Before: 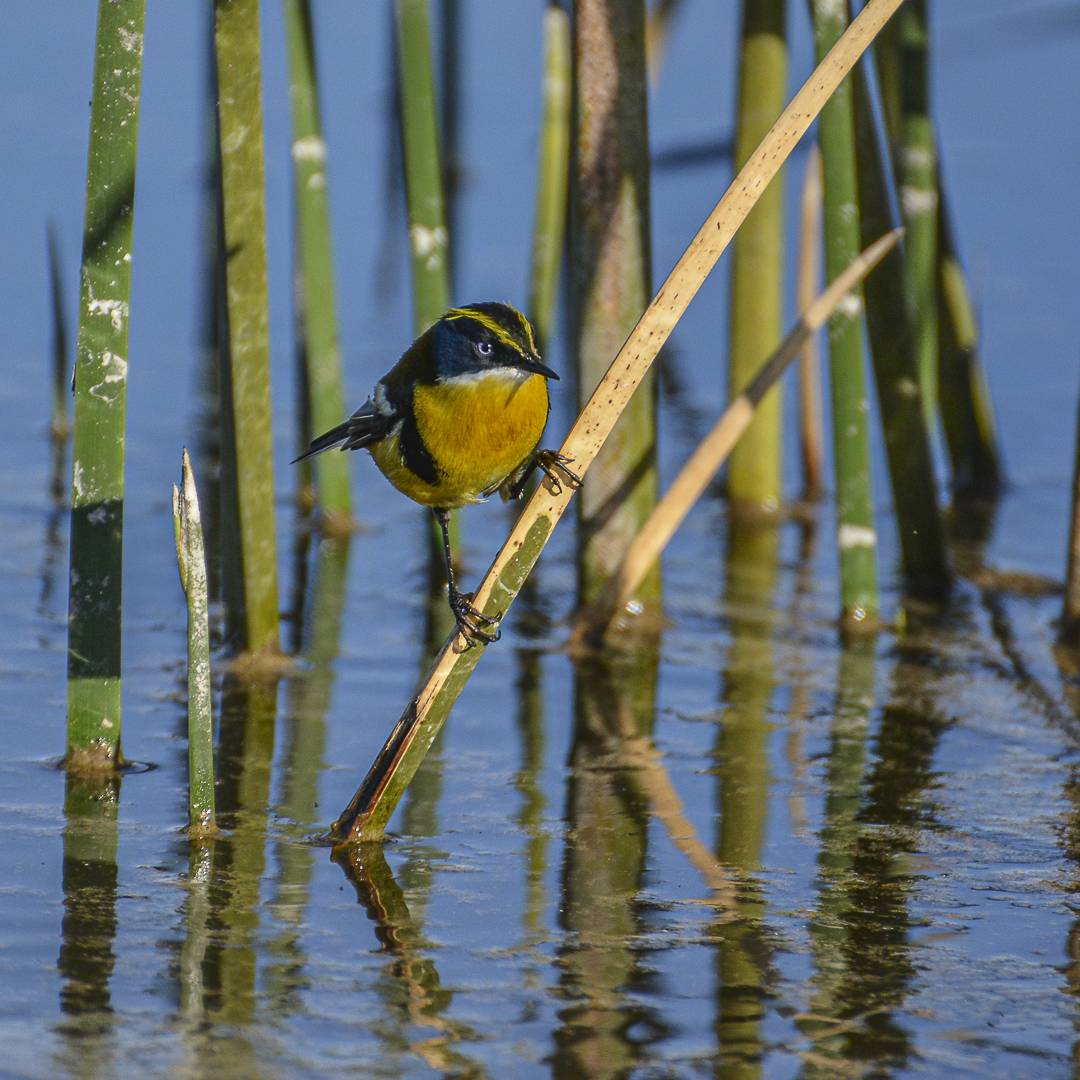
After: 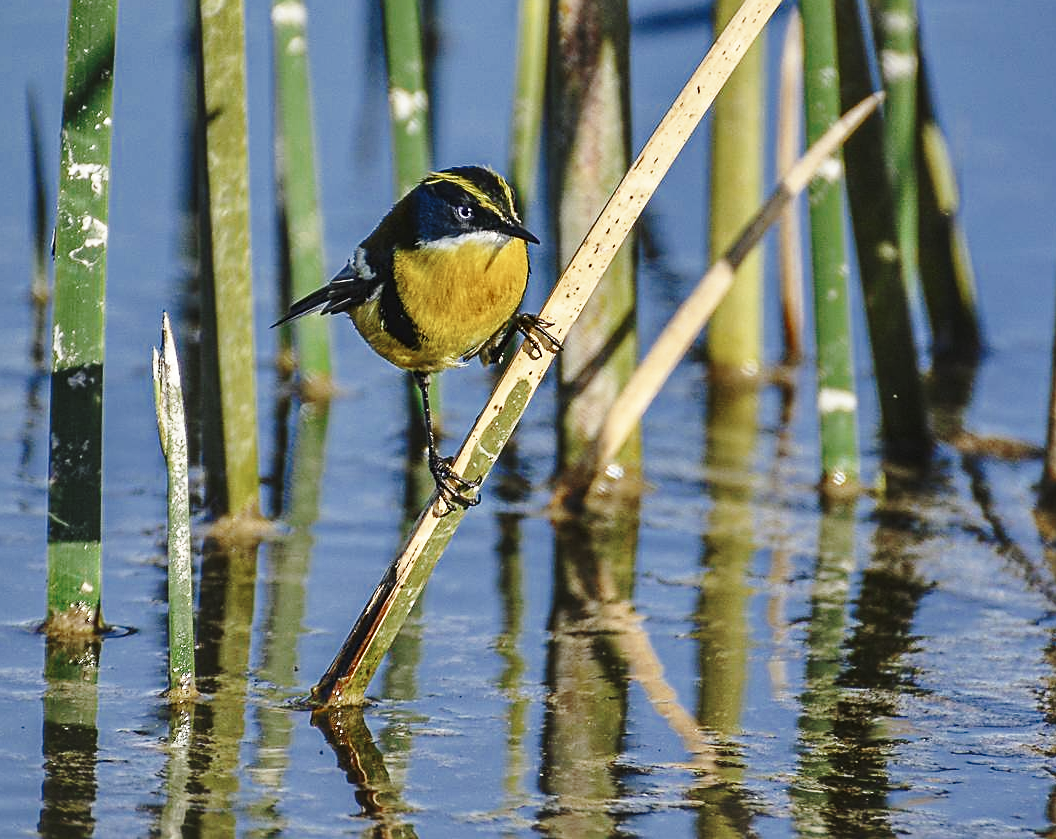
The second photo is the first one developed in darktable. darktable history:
color zones: curves: ch0 [(0, 0.5) (0.125, 0.4) (0.25, 0.5) (0.375, 0.4) (0.5, 0.4) (0.625, 0.35) (0.75, 0.35) (0.875, 0.5)]; ch1 [(0, 0.35) (0.125, 0.45) (0.25, 0.35) (0.375, 0.35) (0.5, 0.35) (0.625, 0.35) (0.75, 0.45) (0.875, 0.35)]; ch2 [(0, 0.6) (0.125, 0.5) (0.25, 0.5) (0.375, 0.6) (0.5, 0.6) (0.625, 0.5) (0.75, 0.5) (0.875, 0.5)]
crop and rotate: left 1.928%, top 12.661%, right 0.27%, bottom 9.612%
shadows and highlights: shadows 74.99, highlights -61.03, soften with gaussian
base curve: curves: ch0 [(0, 0) (0.036, 0.037) (0.121, 0.228) (0.46, 0.76) (0.859, 0.983) (1, 1)], preserve colors none
sharpen: on, module defaults
